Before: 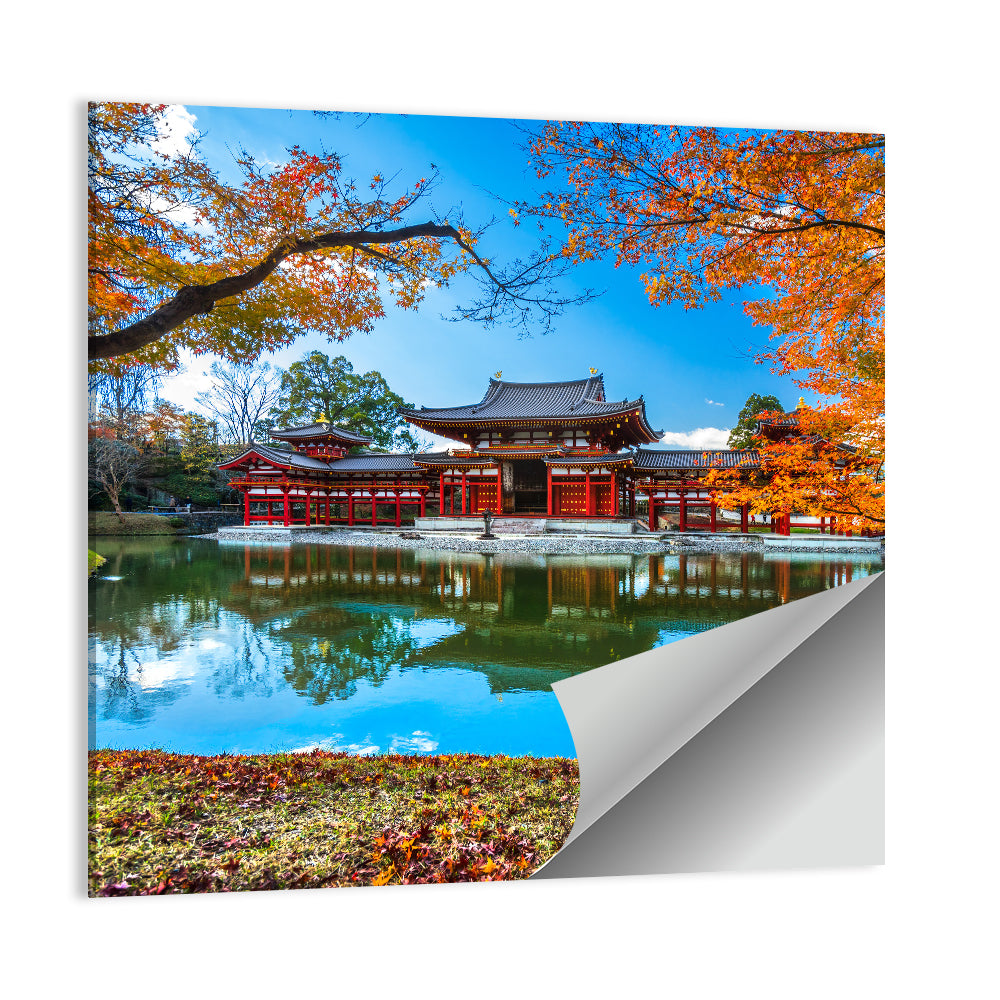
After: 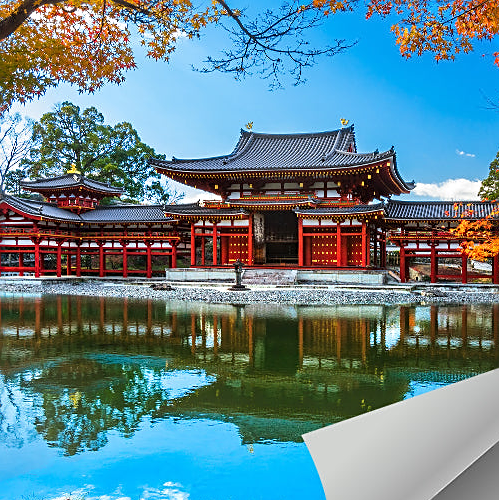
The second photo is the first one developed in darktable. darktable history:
sharpen: on, module defaults
crop: left 25%, top 25%, right 25%, bottom 25%
